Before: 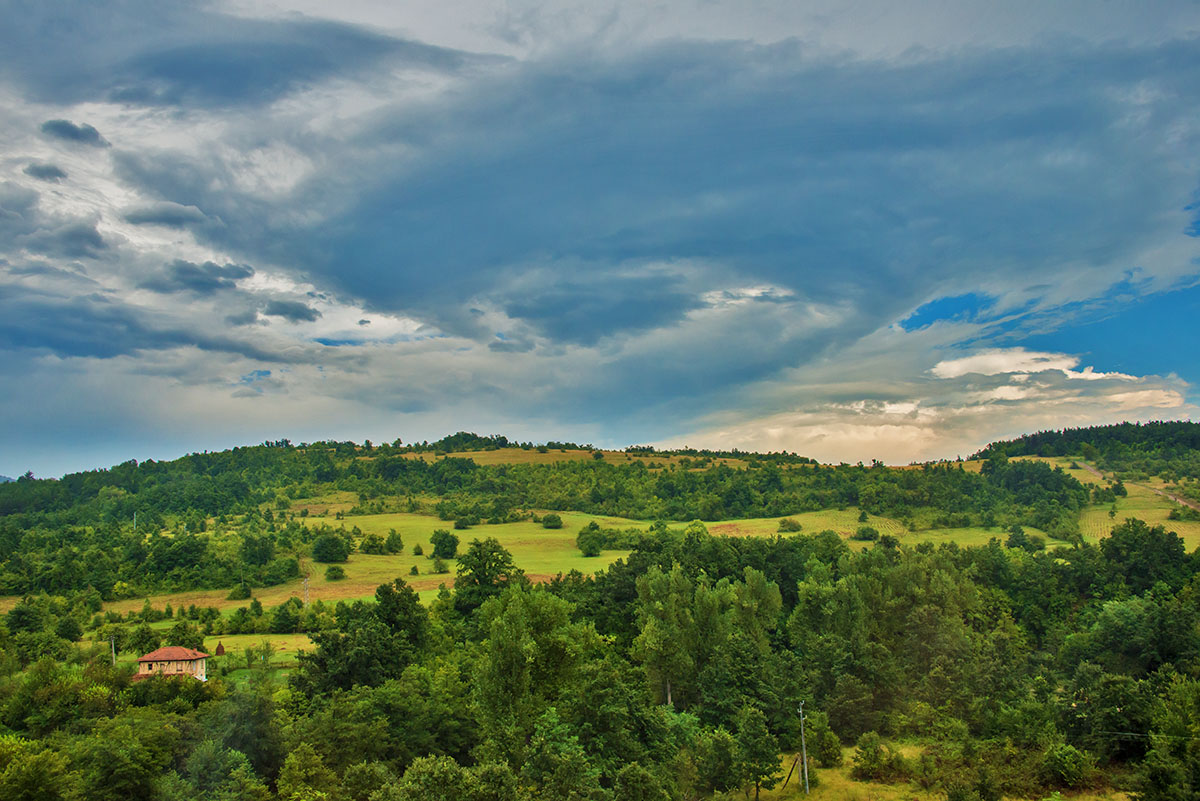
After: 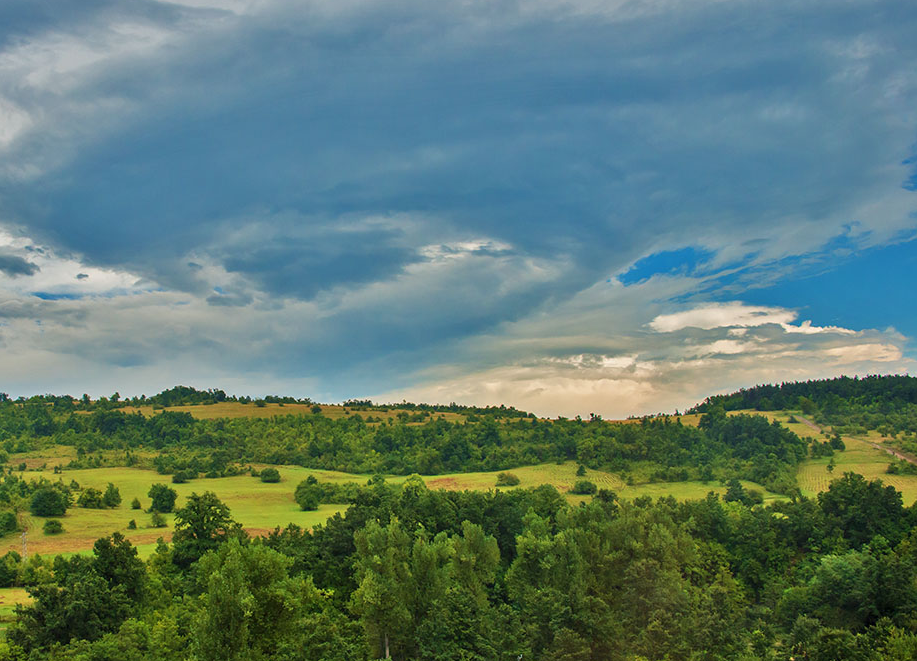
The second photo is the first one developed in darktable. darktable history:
crop: left 23.518%, top 5.861%, bottom 11.55%
